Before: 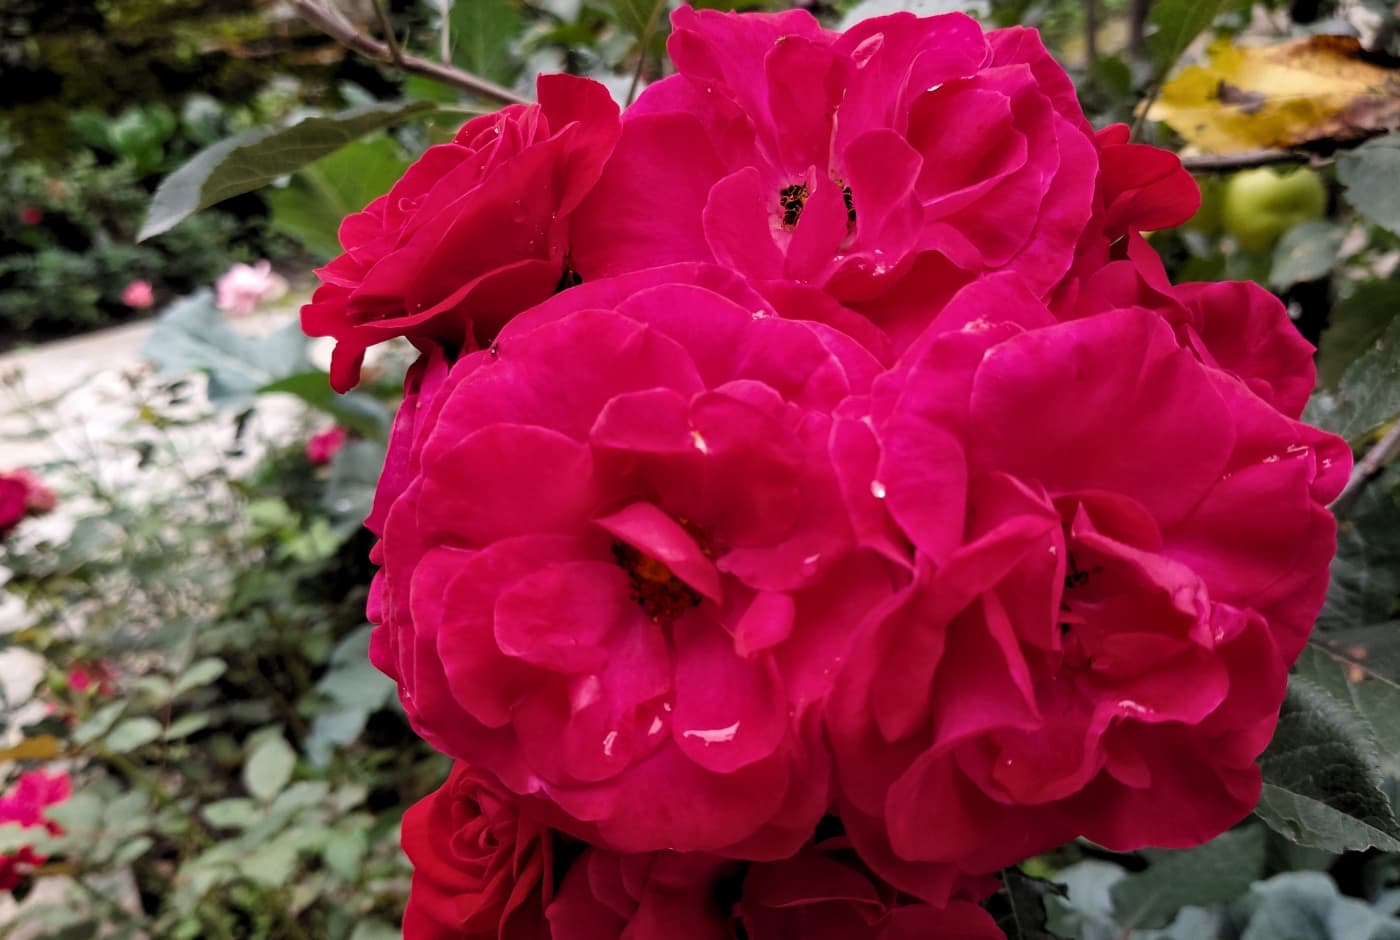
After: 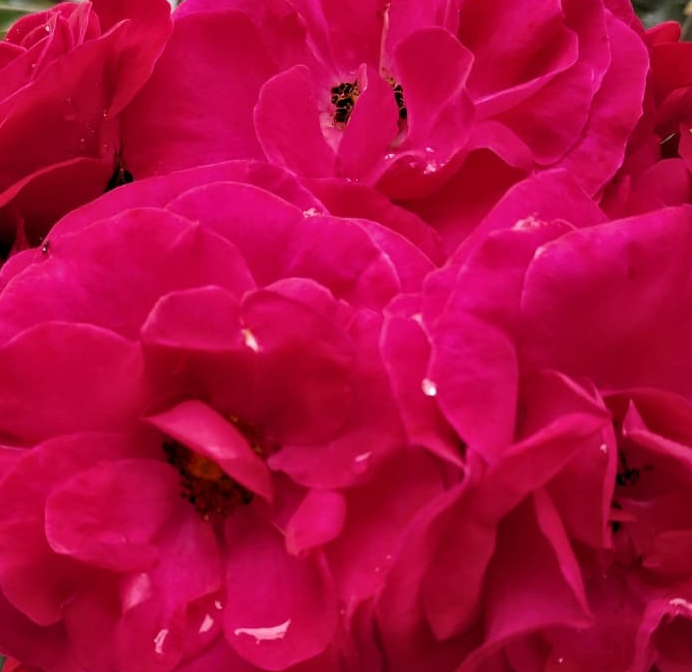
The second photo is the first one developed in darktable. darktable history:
tone equalizer: mask exposure compensation -0.505 EV
crop: left 32.108%, top 10.927%, right 18.429%, bottom 17.486%
